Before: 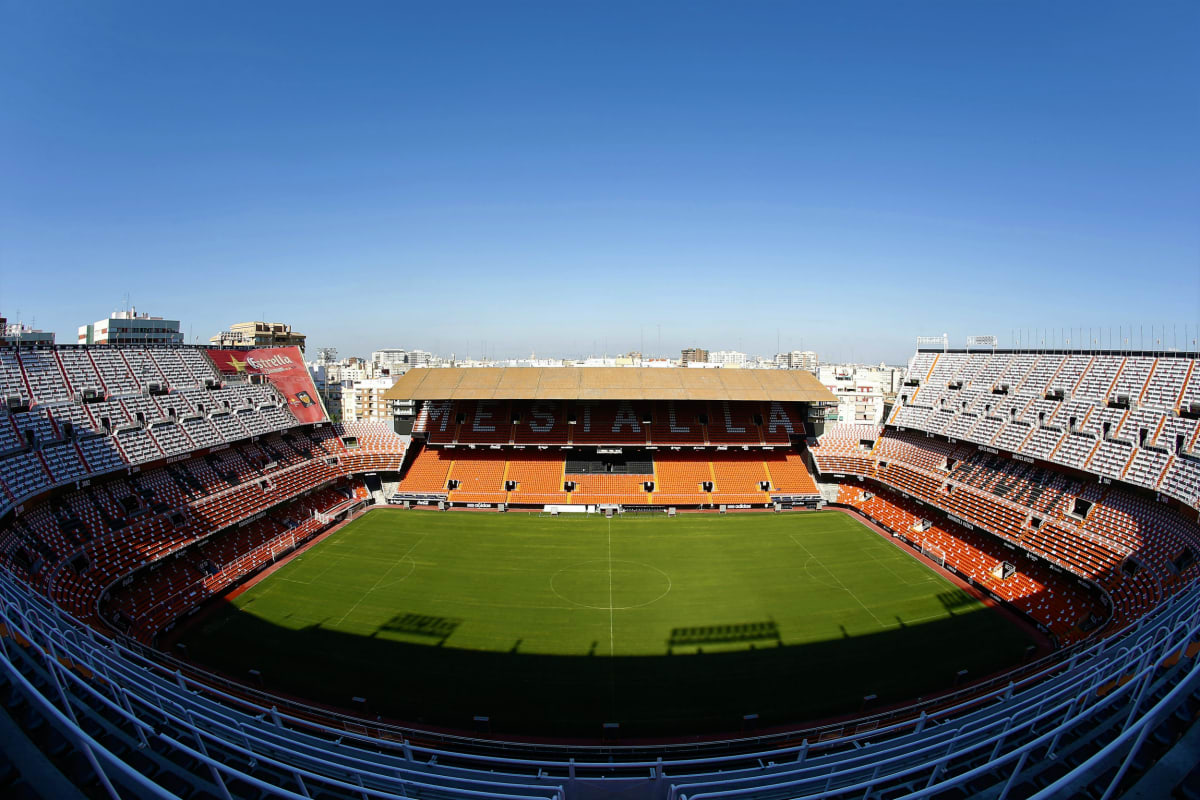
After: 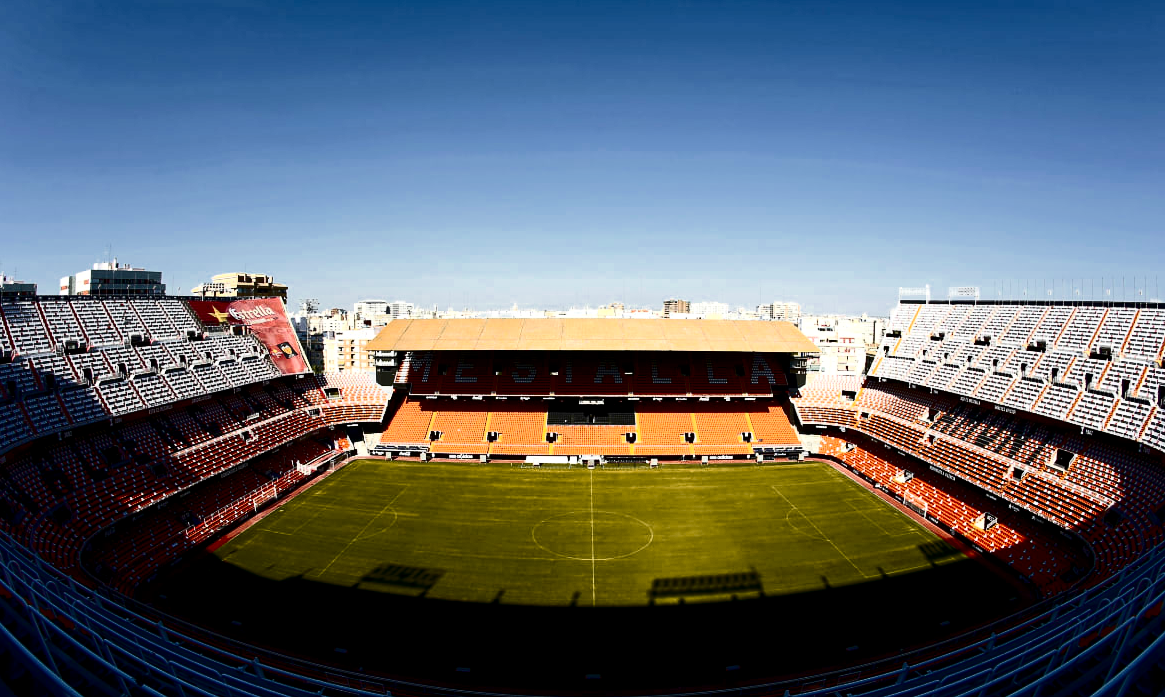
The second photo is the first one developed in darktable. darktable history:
crop: left 1.507%, top 6.147%, right 1.379%, bottom 6.637%
contrast brightness saturation: contrast 0.5, saturation -0.1
color zones: curves: ch0 [(0, 0.499) (0.143, 0.5) (0.286, 0.5) (0.429, 0.476) (0.571, 0.284) (0.714, 0.243) (0.857, 0.449) (1, 0.499)]; ch1 [(0, 0.532) (0.143, 0.645) (0.286, 0.696) (0.429, 0.211) (0.571, 0.504) (0.714, 0.493) (0.857, 0.495) (1, 0.532)]; ch2 [(0, 0.5) (0.143, 0.5) (0.286, 0.427) (0.429, 0.324) (0.571, 0.5) (0.714, 0.5) (0.857, 0.5) (1, 0.5)]
local contrast: highlights 100%, shadows 100%, detail 120%, midtone range 0.2
white balance: emerald 1
